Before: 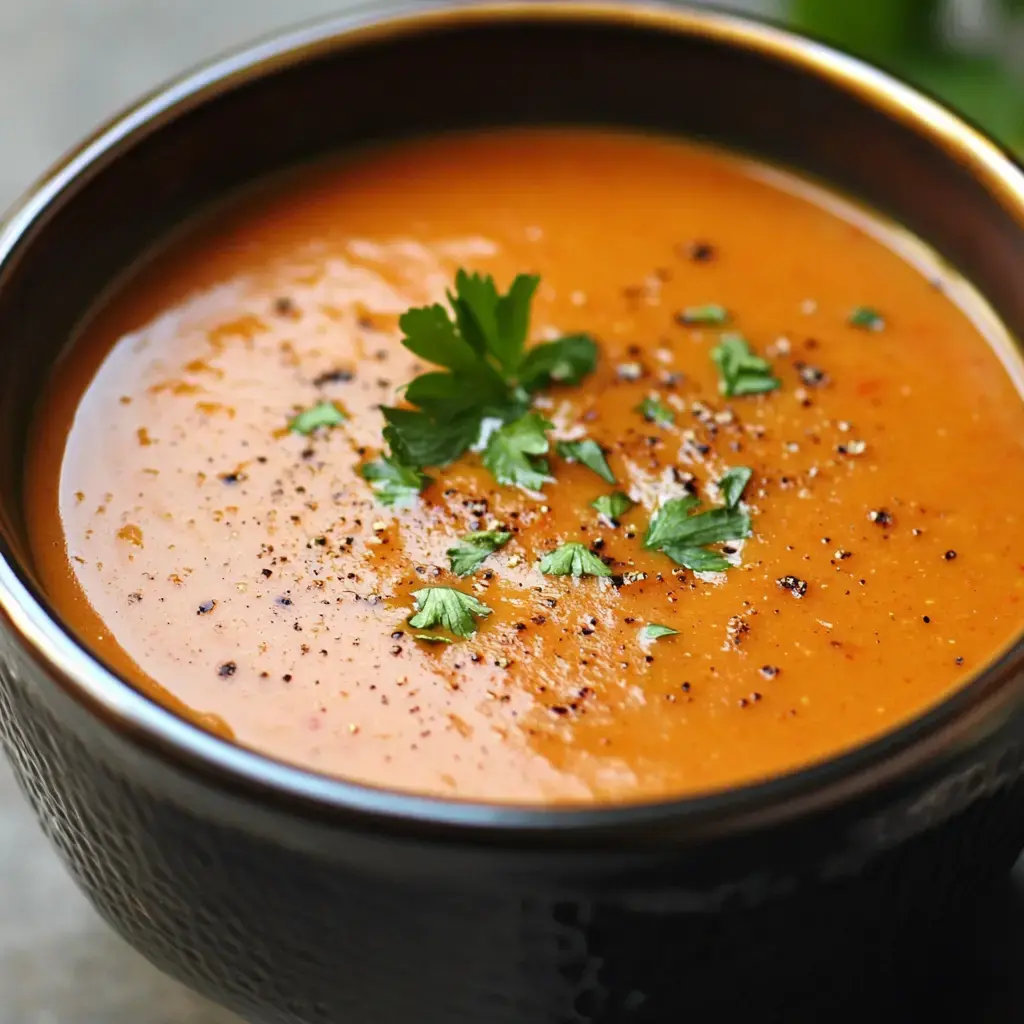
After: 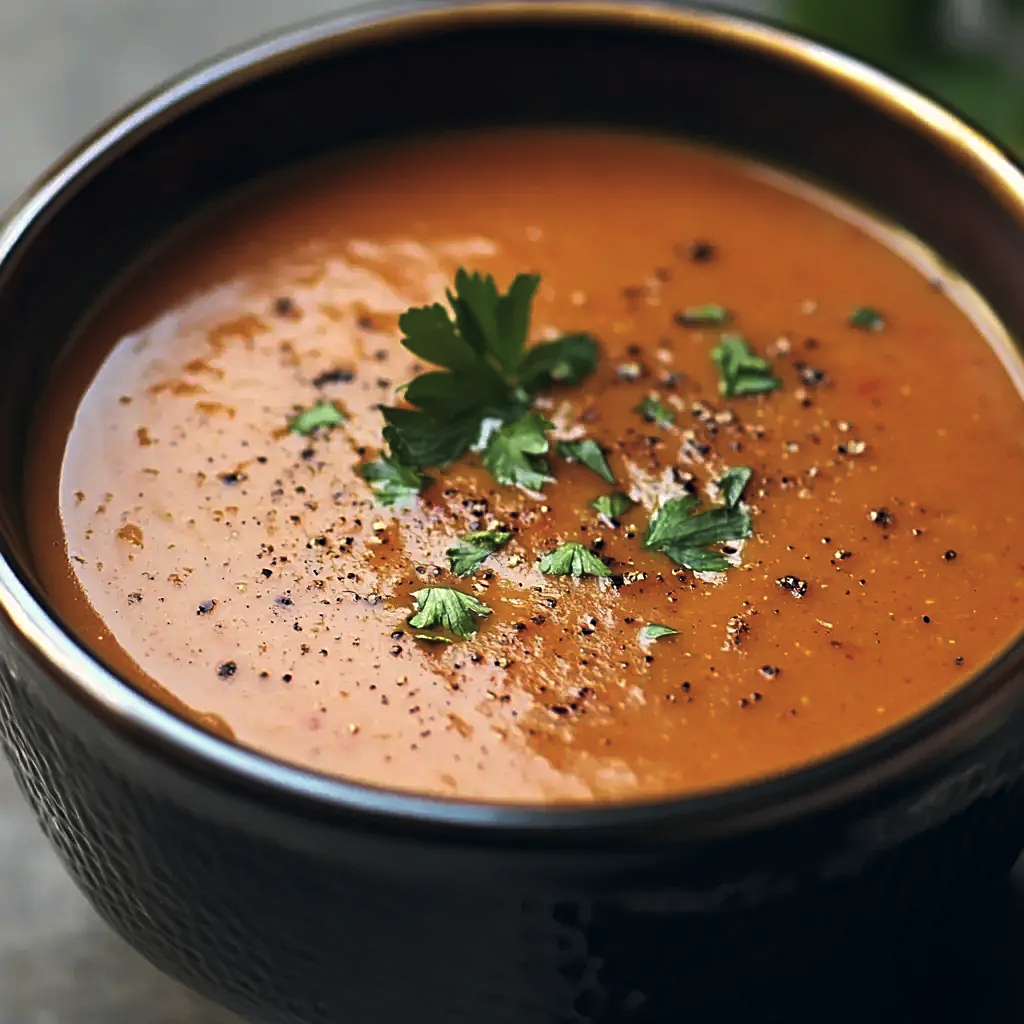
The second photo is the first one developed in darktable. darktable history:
sharpen: on, module defaults
color correction: highlights a* 2.75, highlights b* 5, shadows a* -2.04, shadows b* -4.84, saturation 0.8
tone curve: curves: ch0 [(0, 0) (0.536, 0.402) (1, 1)], preserve colors none
